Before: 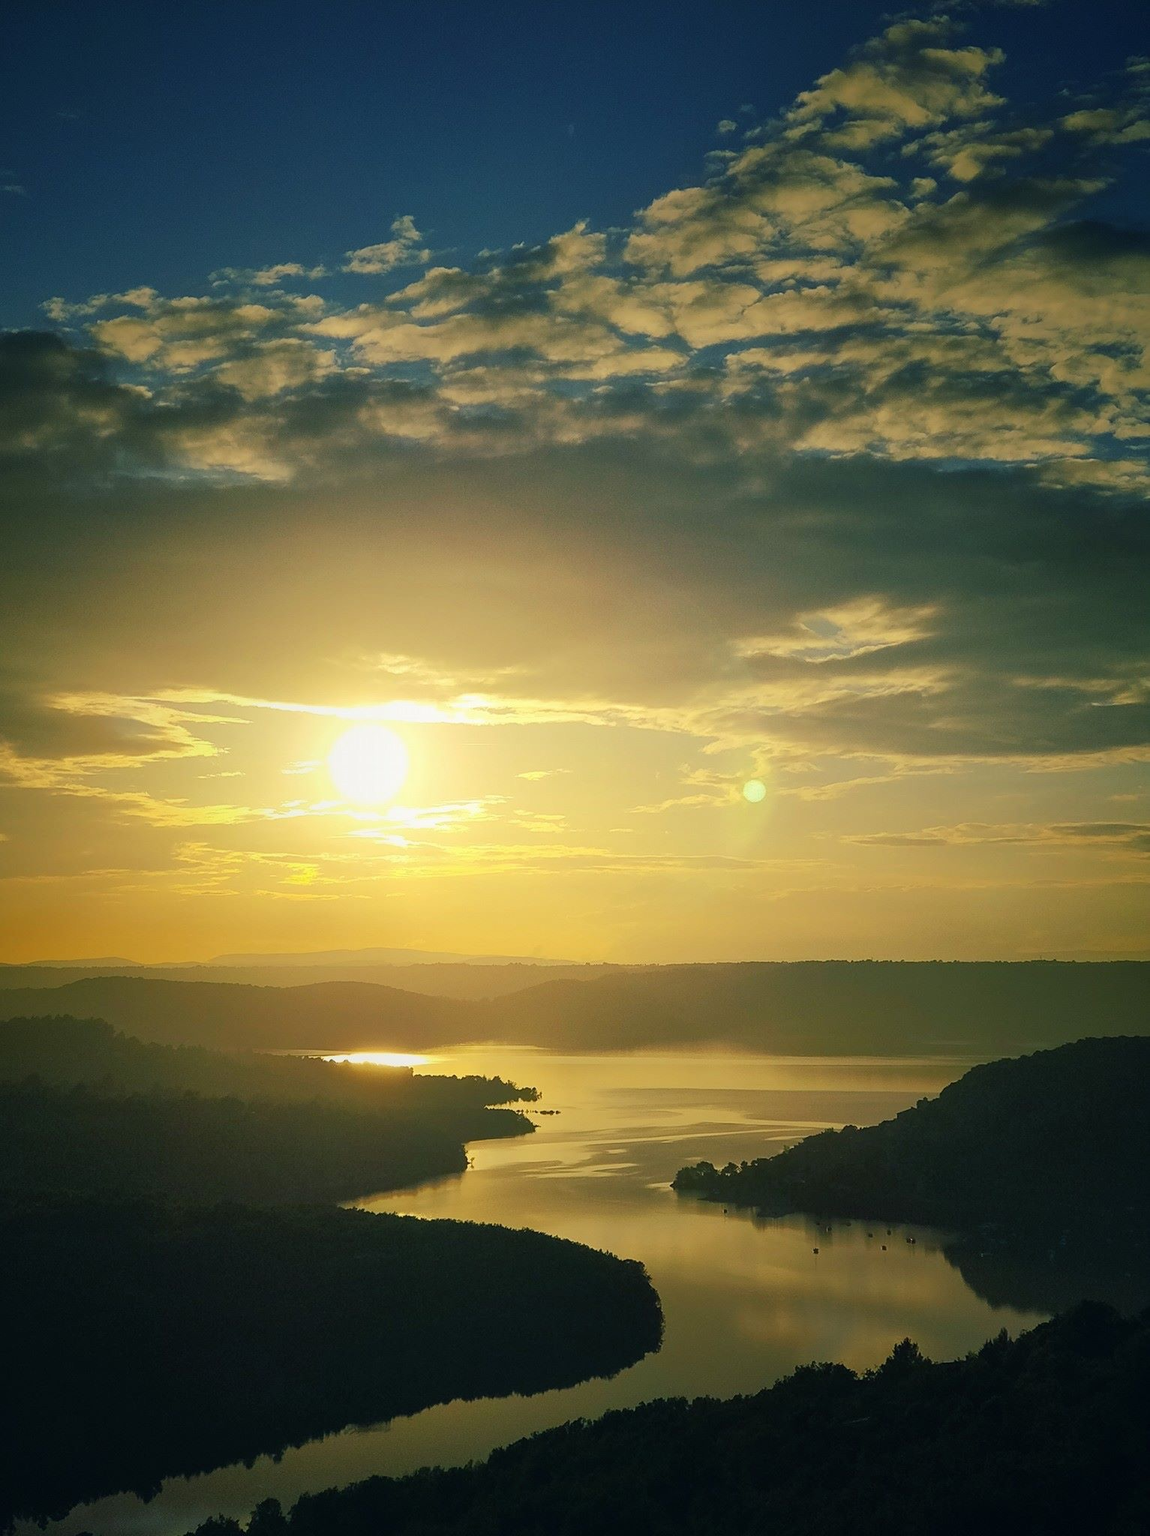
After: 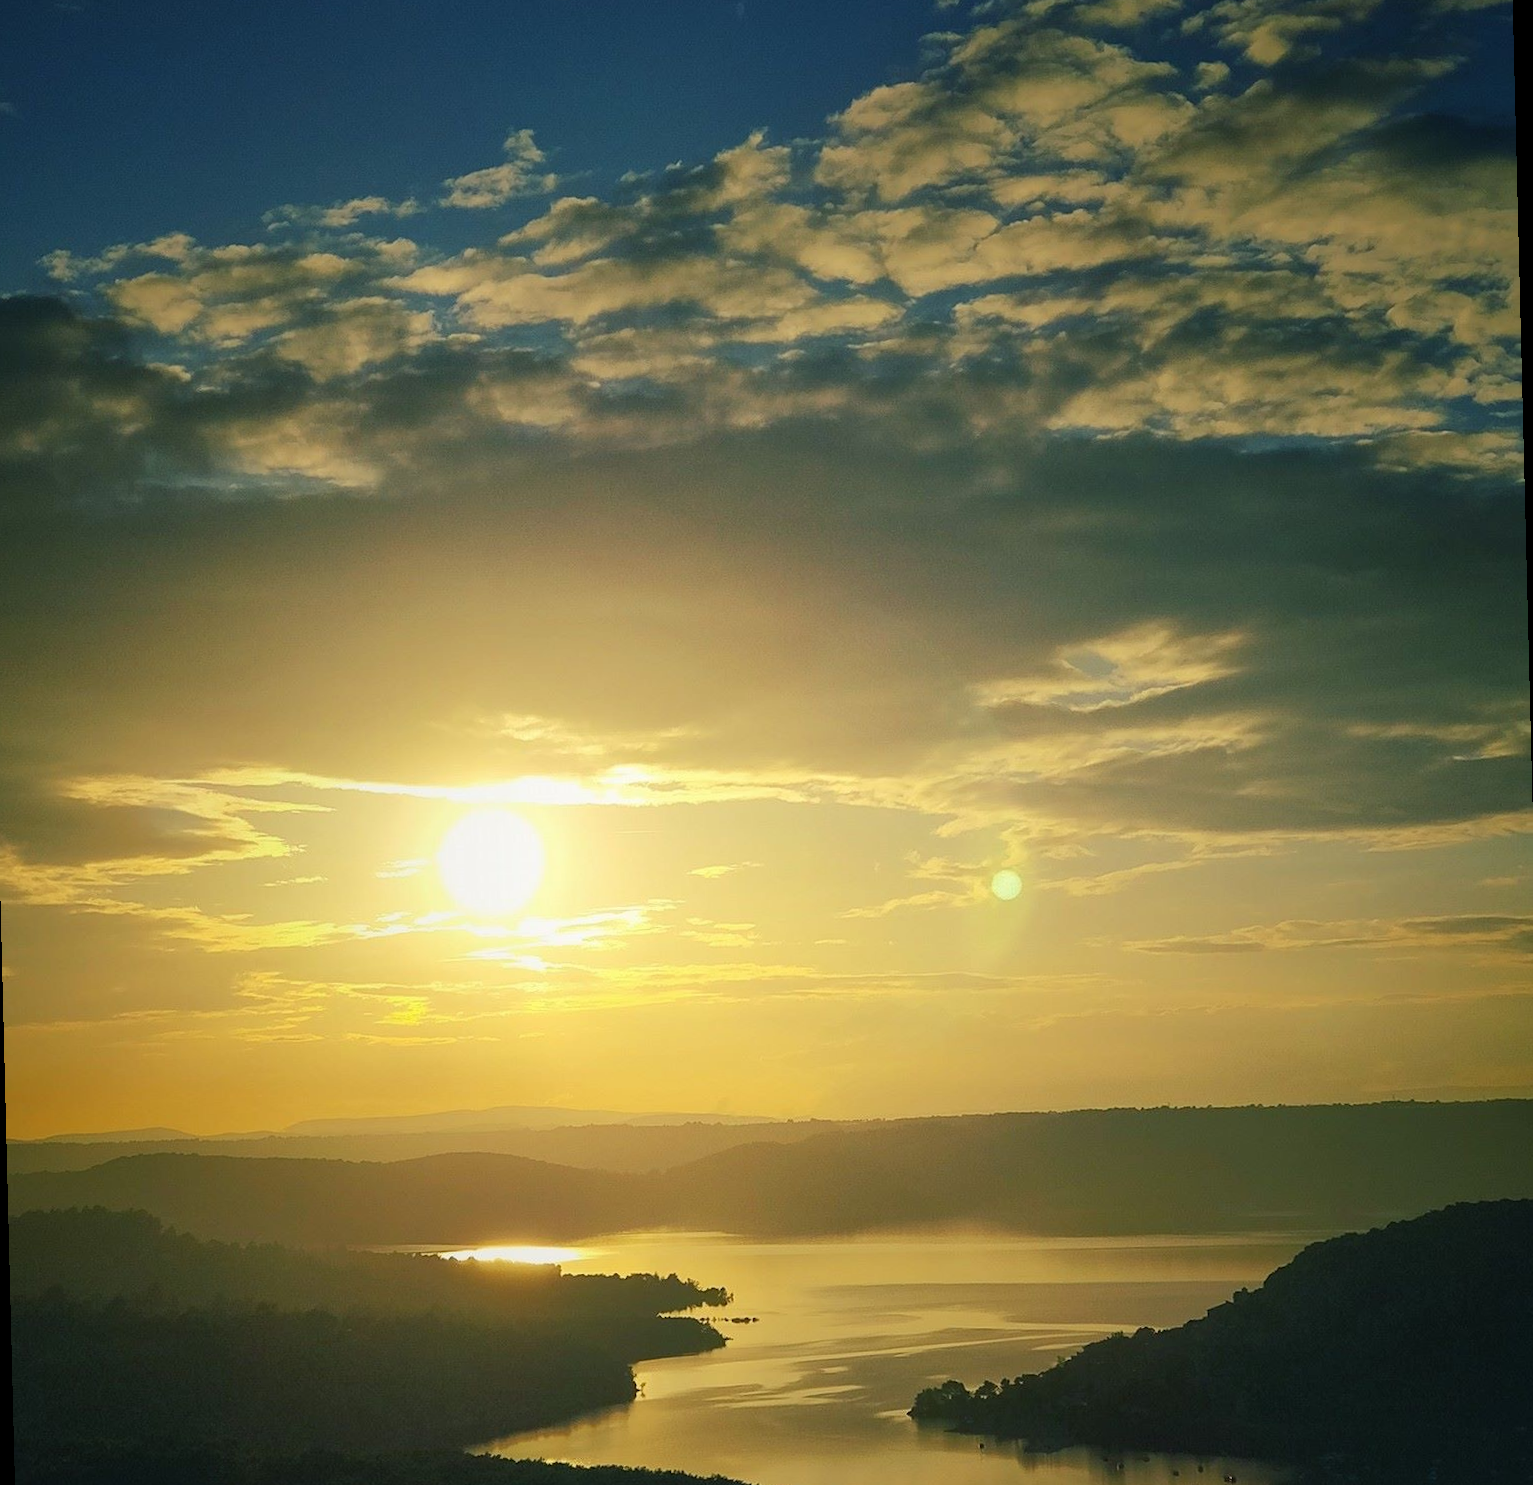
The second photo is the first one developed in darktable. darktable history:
rotate and perspective: rotation -1.42°, crop left 0.016, crop right 0.984, crop top 0.035, crop bottom 0.965
crop: top 5.667%, bottom 17.637%
